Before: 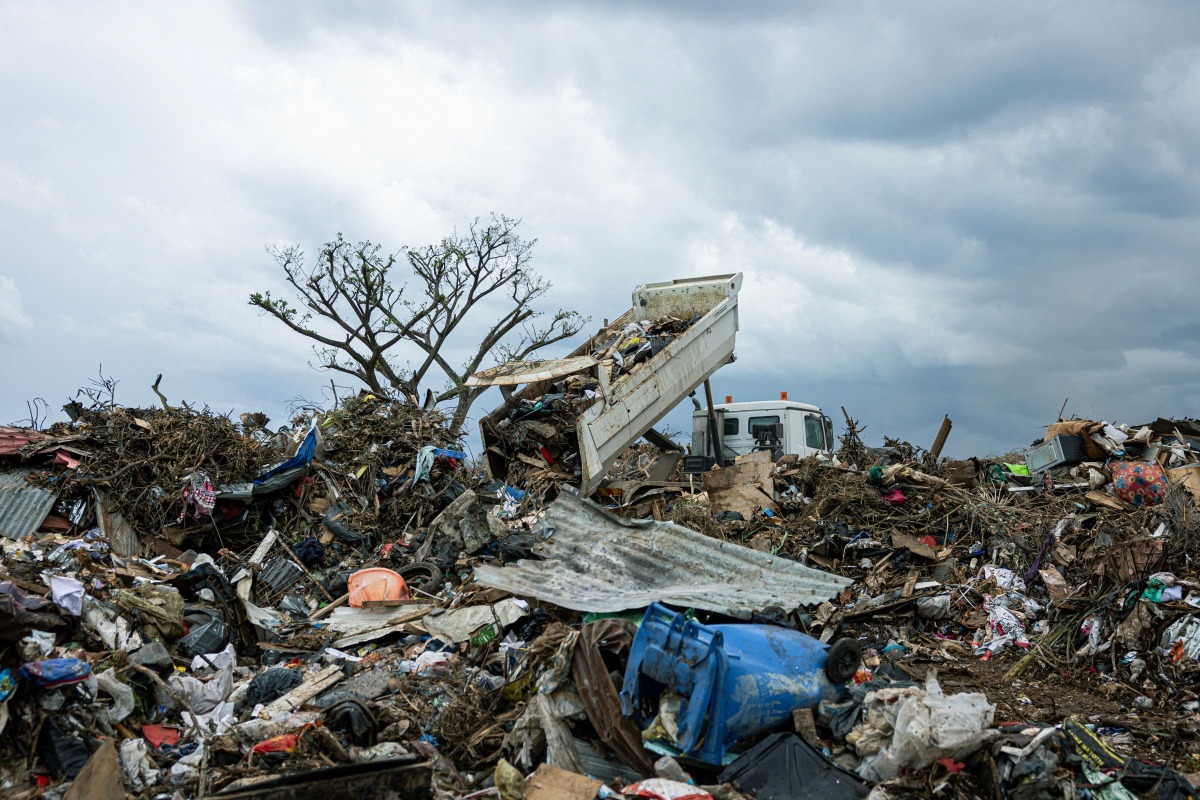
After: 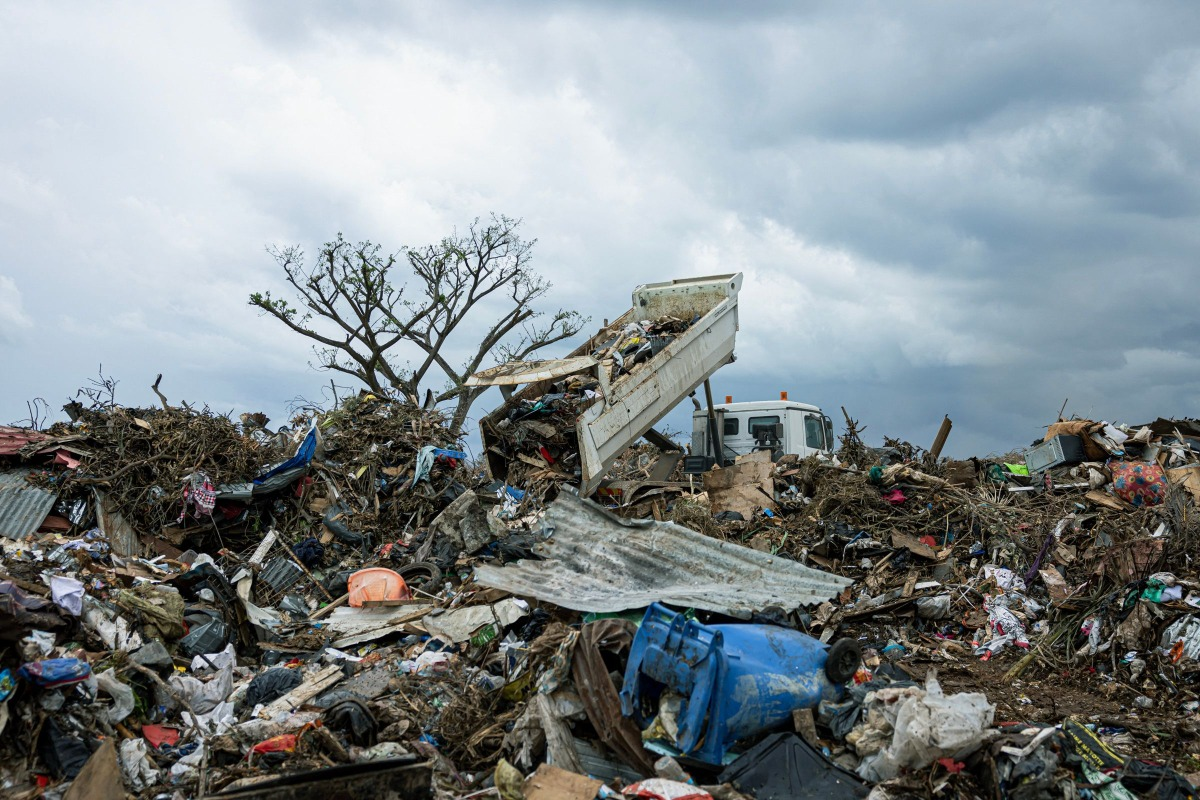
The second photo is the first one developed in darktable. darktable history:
tone equalizer: -7 EV 0.18 EV, -6 EV 0.12 EV, -5 EV 0.08 EV, -4 EV 0.04 EV, -2 EV -0.02 EV, -1 EV -0.04 EV, +0 EV -0.06 EV, luminance estimator HSV value / RGB max
